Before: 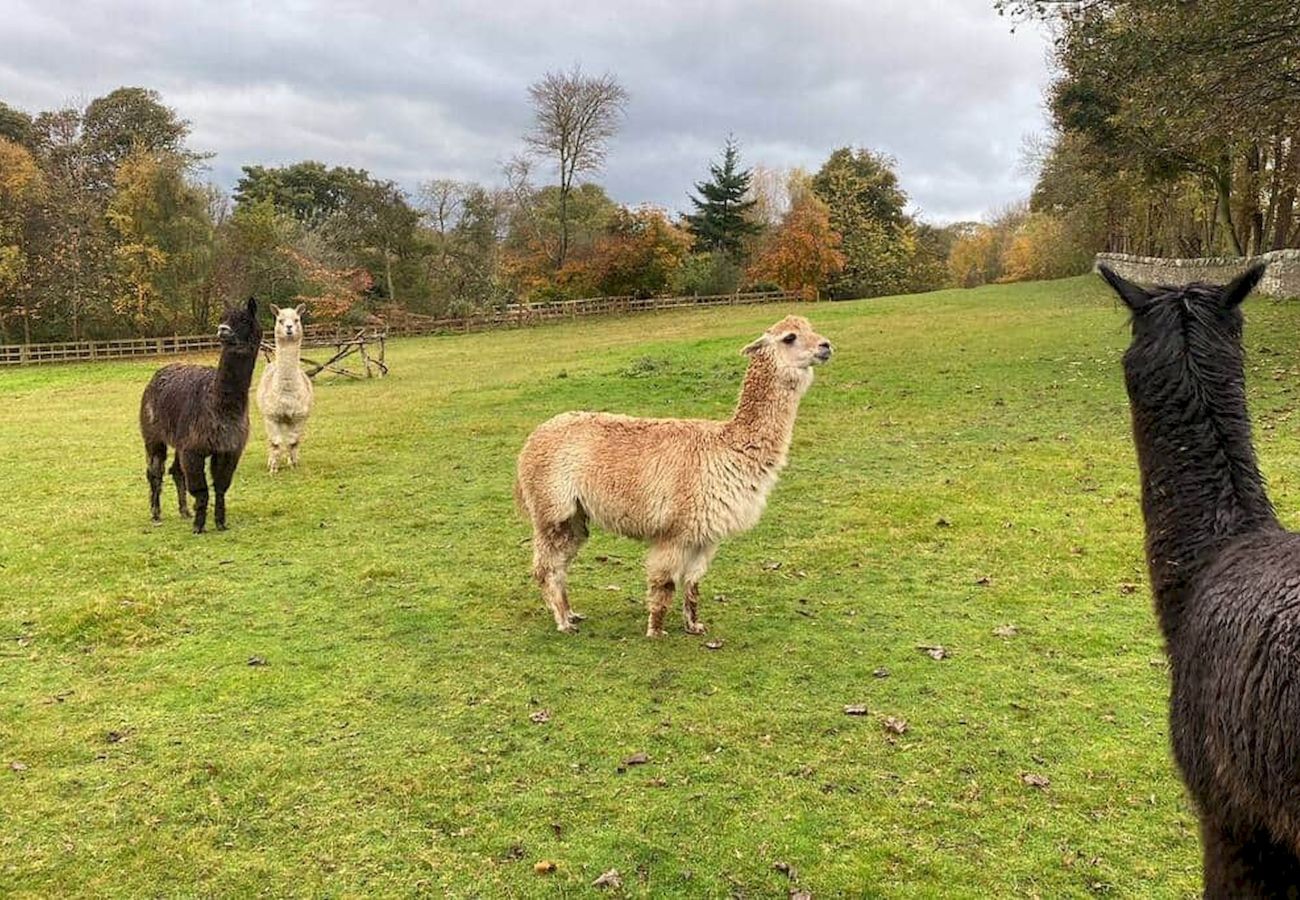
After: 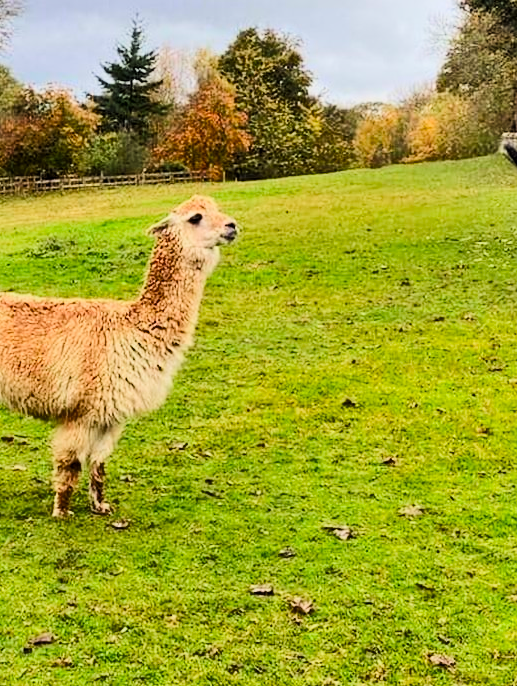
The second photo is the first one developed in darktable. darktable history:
crop: left 45.721%, top 13.393%, right 14.118%, bottom 10.01%
shadows and highlights: white point adjustment -3.64, highlights -63.34, highlights color adjustment 42%, soften with gaussian
tone curve: curves: ch0 [(0, 0) (0.004, 0) (0.133, 0.071) (0.325, 0.456) (0.832, 0.957) (1, 1)], color space Lab, linked channels, preserve colors none
